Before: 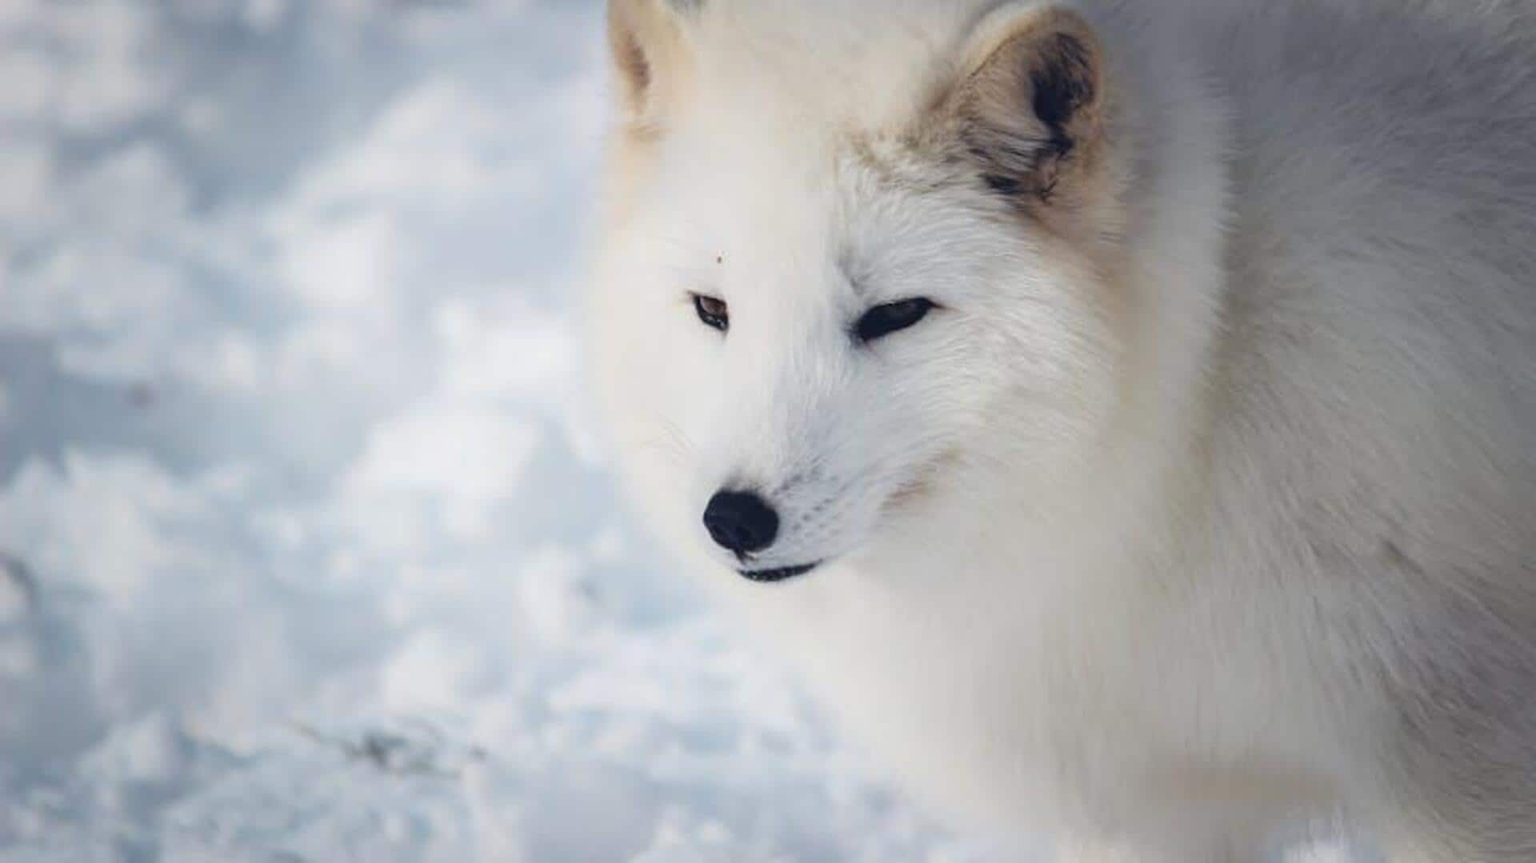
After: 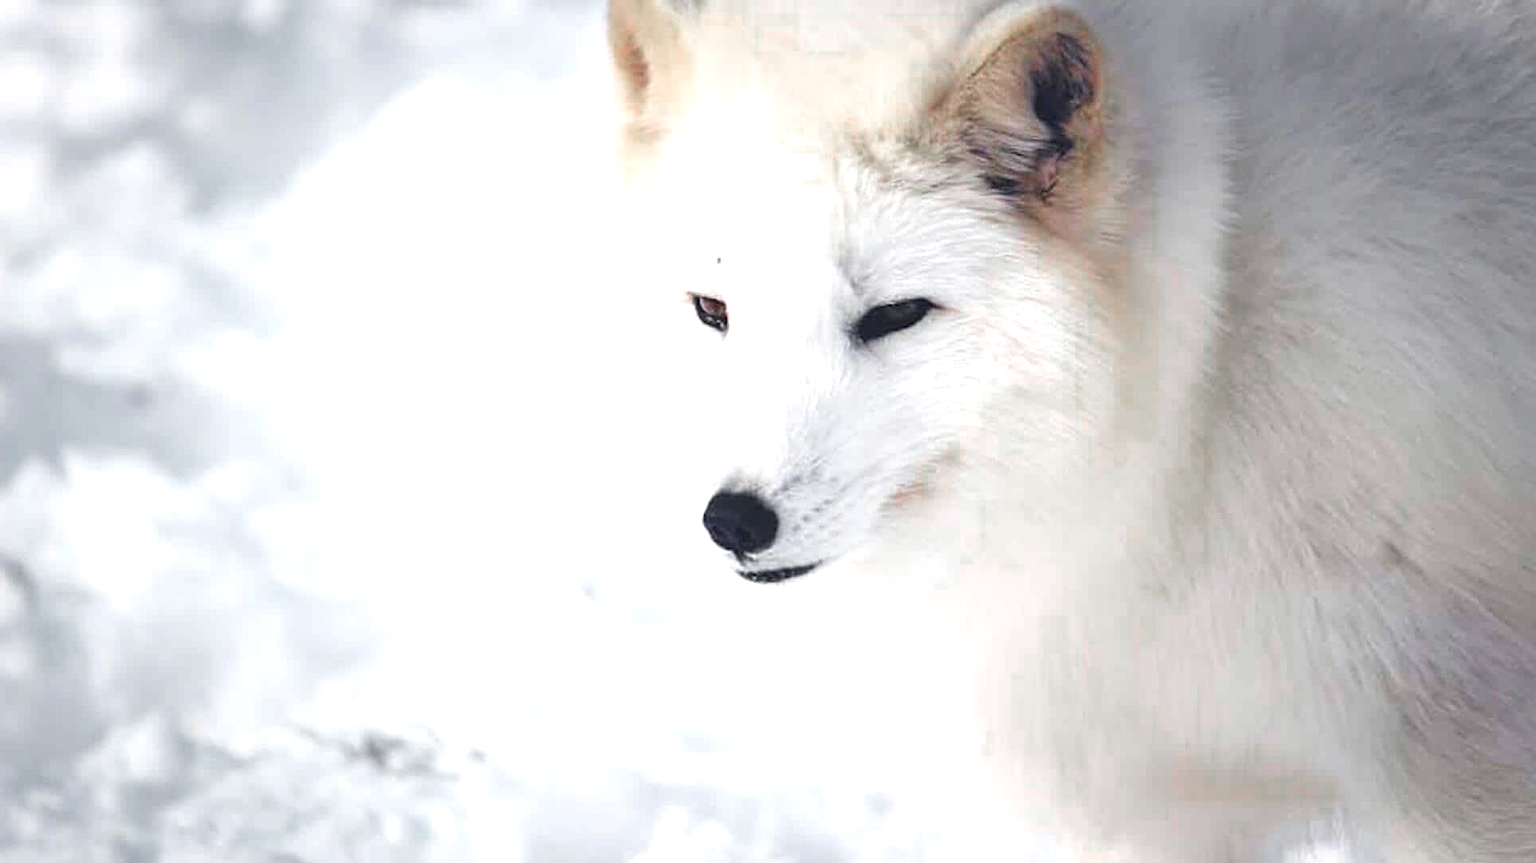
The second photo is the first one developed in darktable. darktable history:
color zones: curves: ch0 [(0, 0.48) (0.209, 0.398) (0.305, 0.332) (0.429, 0.493) (0.571, 0.5) (0.714, 0.5) (0.857, 0.5) (1, 0.48)]; ch1 [(0, 0.736) (0.143, 0.625) (0.225, 0.371) (0.429, 0.256) (0.571, 0.241) (0.714, 0.213) (0.857, 0.48) (1, 0.736)]; ch2 [(0, 0.448) (0.143, 0.498) (0.286, 0.5) (0.429, 0.5) (0.571, 0.5) (0.714, 0.5) (0.857, 0.5) (1, 0.448)]
crop and rotate: left 0.144%, bottom 0.003%
exposure: black level correction 0, exposure 0.889 EV, compensate exposure bias true, compensate highlight preservation false
sharpen: on, module defaults
